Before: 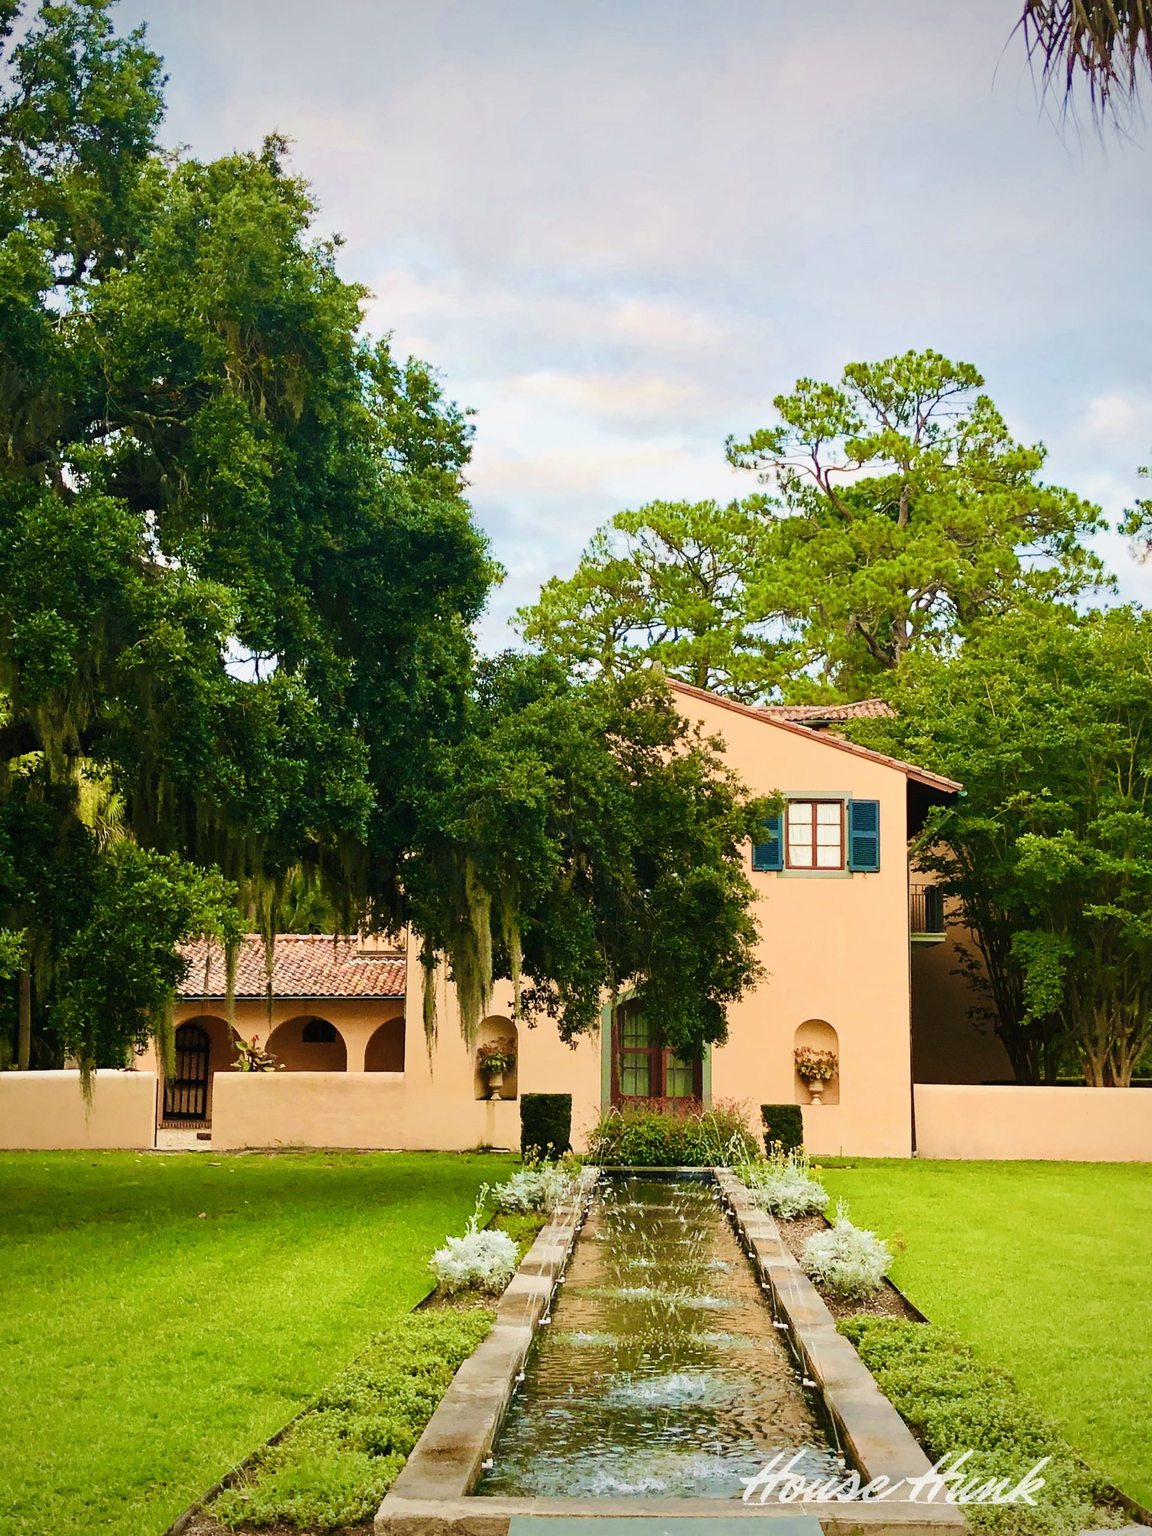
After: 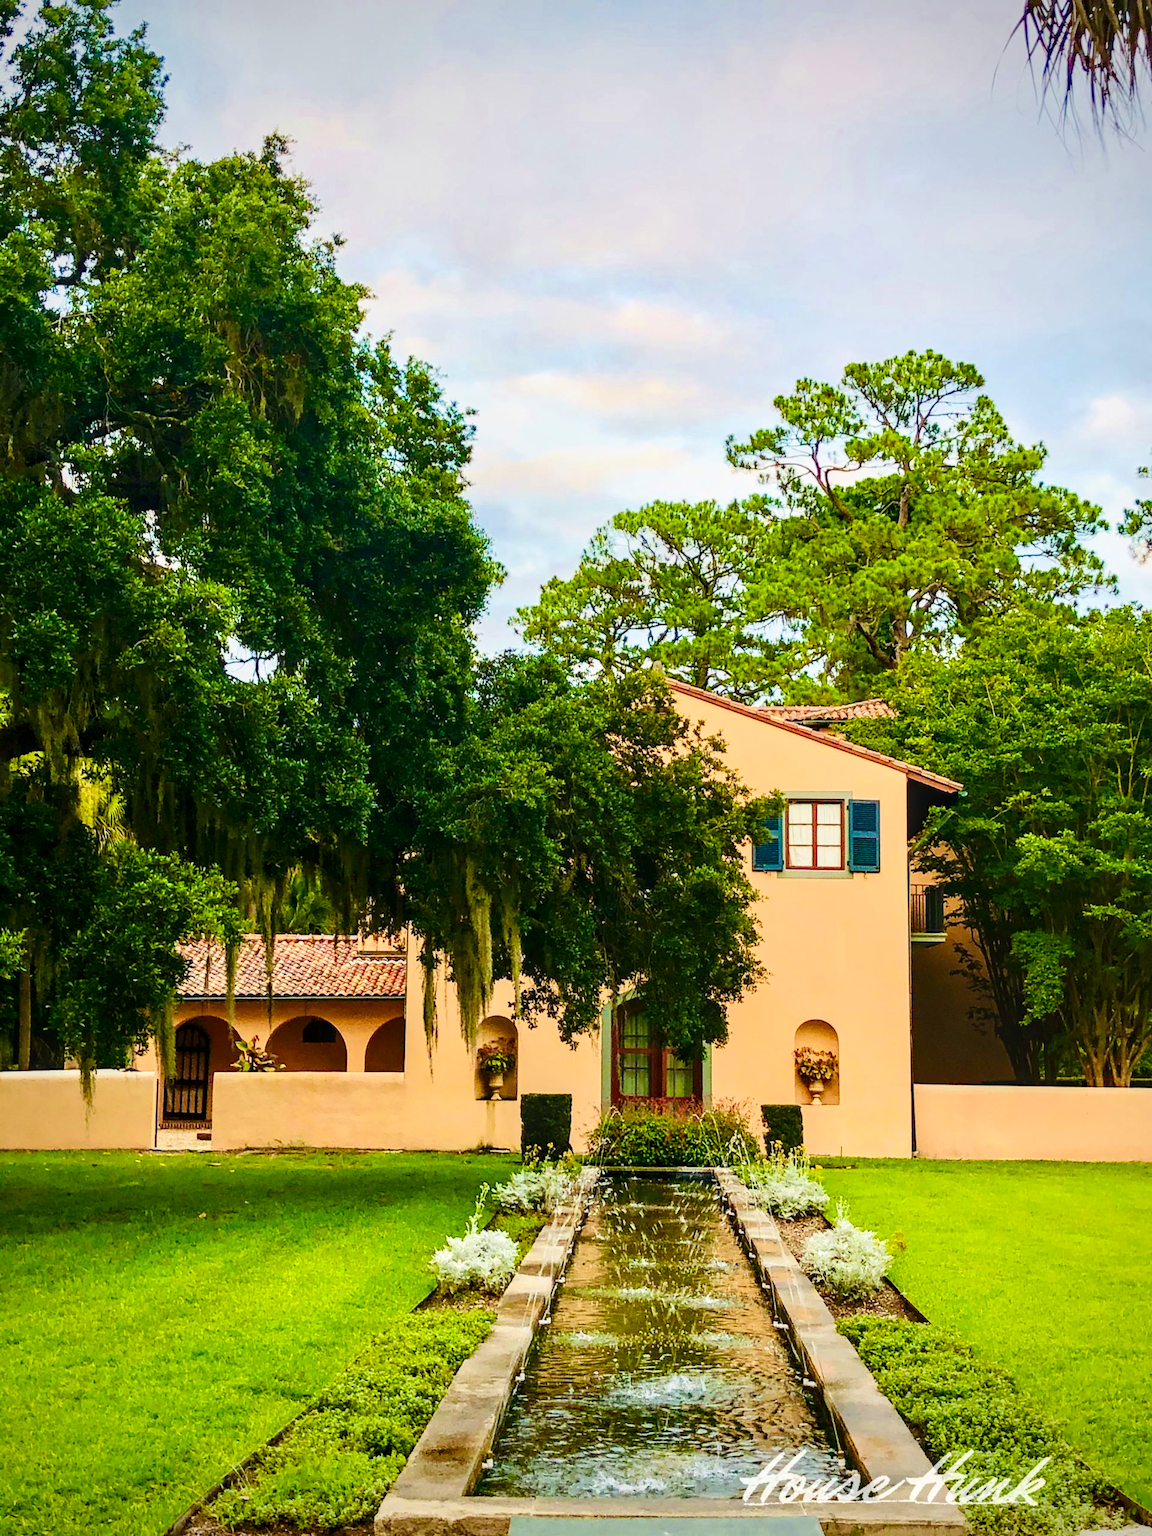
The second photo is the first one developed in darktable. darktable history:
local contrast: detail 130%
contrast brightness saturation: contrast 0.16, saturation 0.32
